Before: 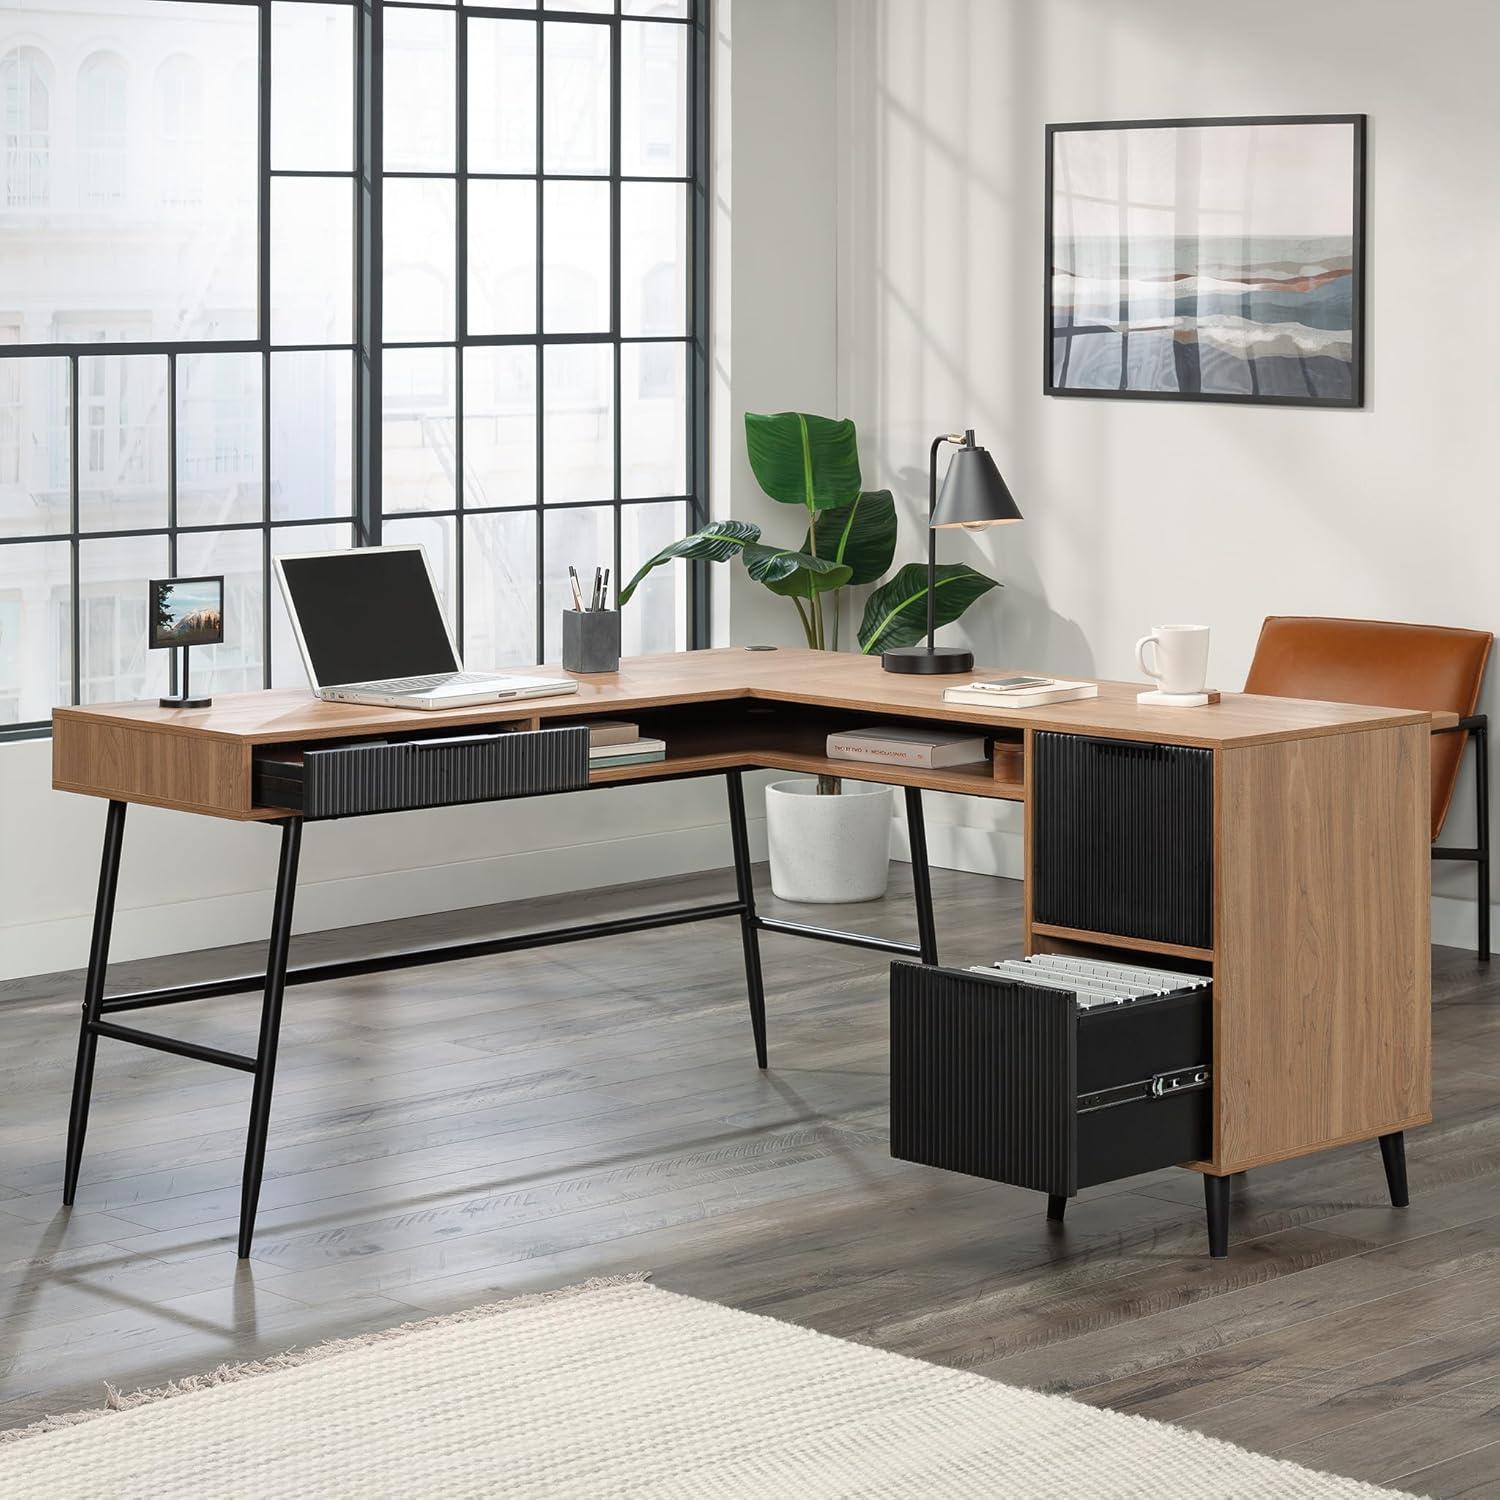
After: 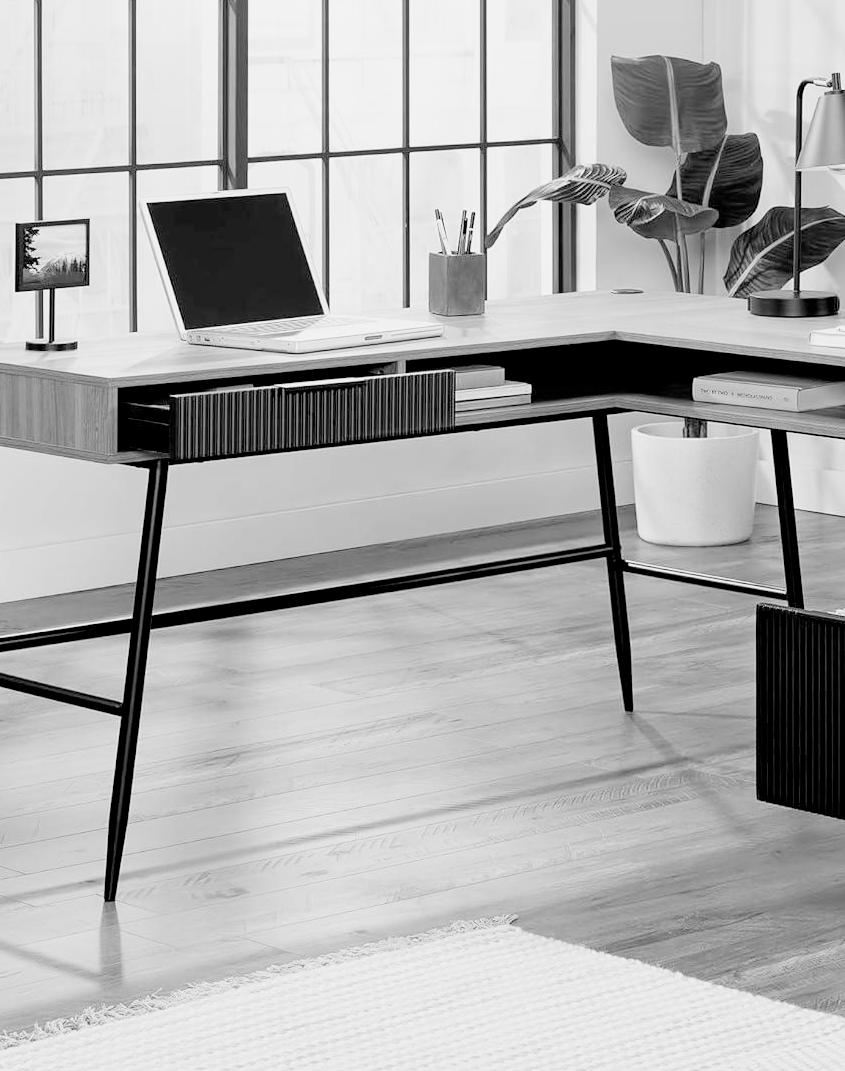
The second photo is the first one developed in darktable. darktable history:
monochrome: on, module defaults
crop: left 8.966%, top 23.852%, right 34.699%, bottom 4.703%
filmic rgb: black relative exposure -6.68 EV, white relative exposure 4.56 EV, hardness 3.25
exposure: black level correction 0.011, exposure 1.088 EV, compensate exposure bias true, compensate highlight preservation false
